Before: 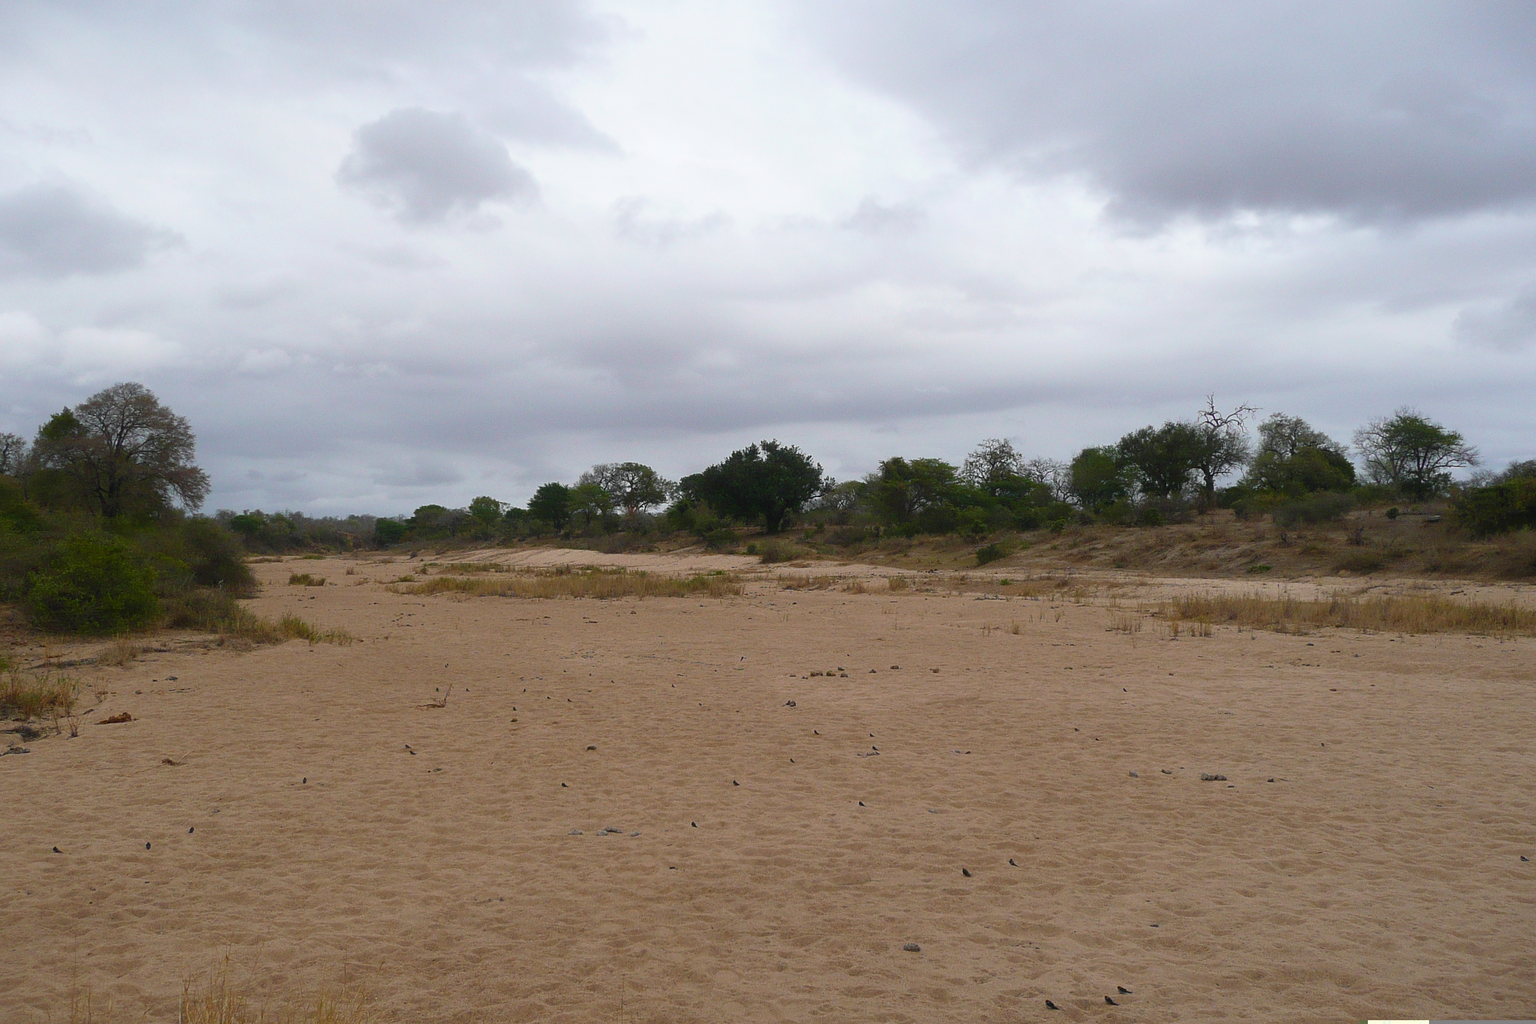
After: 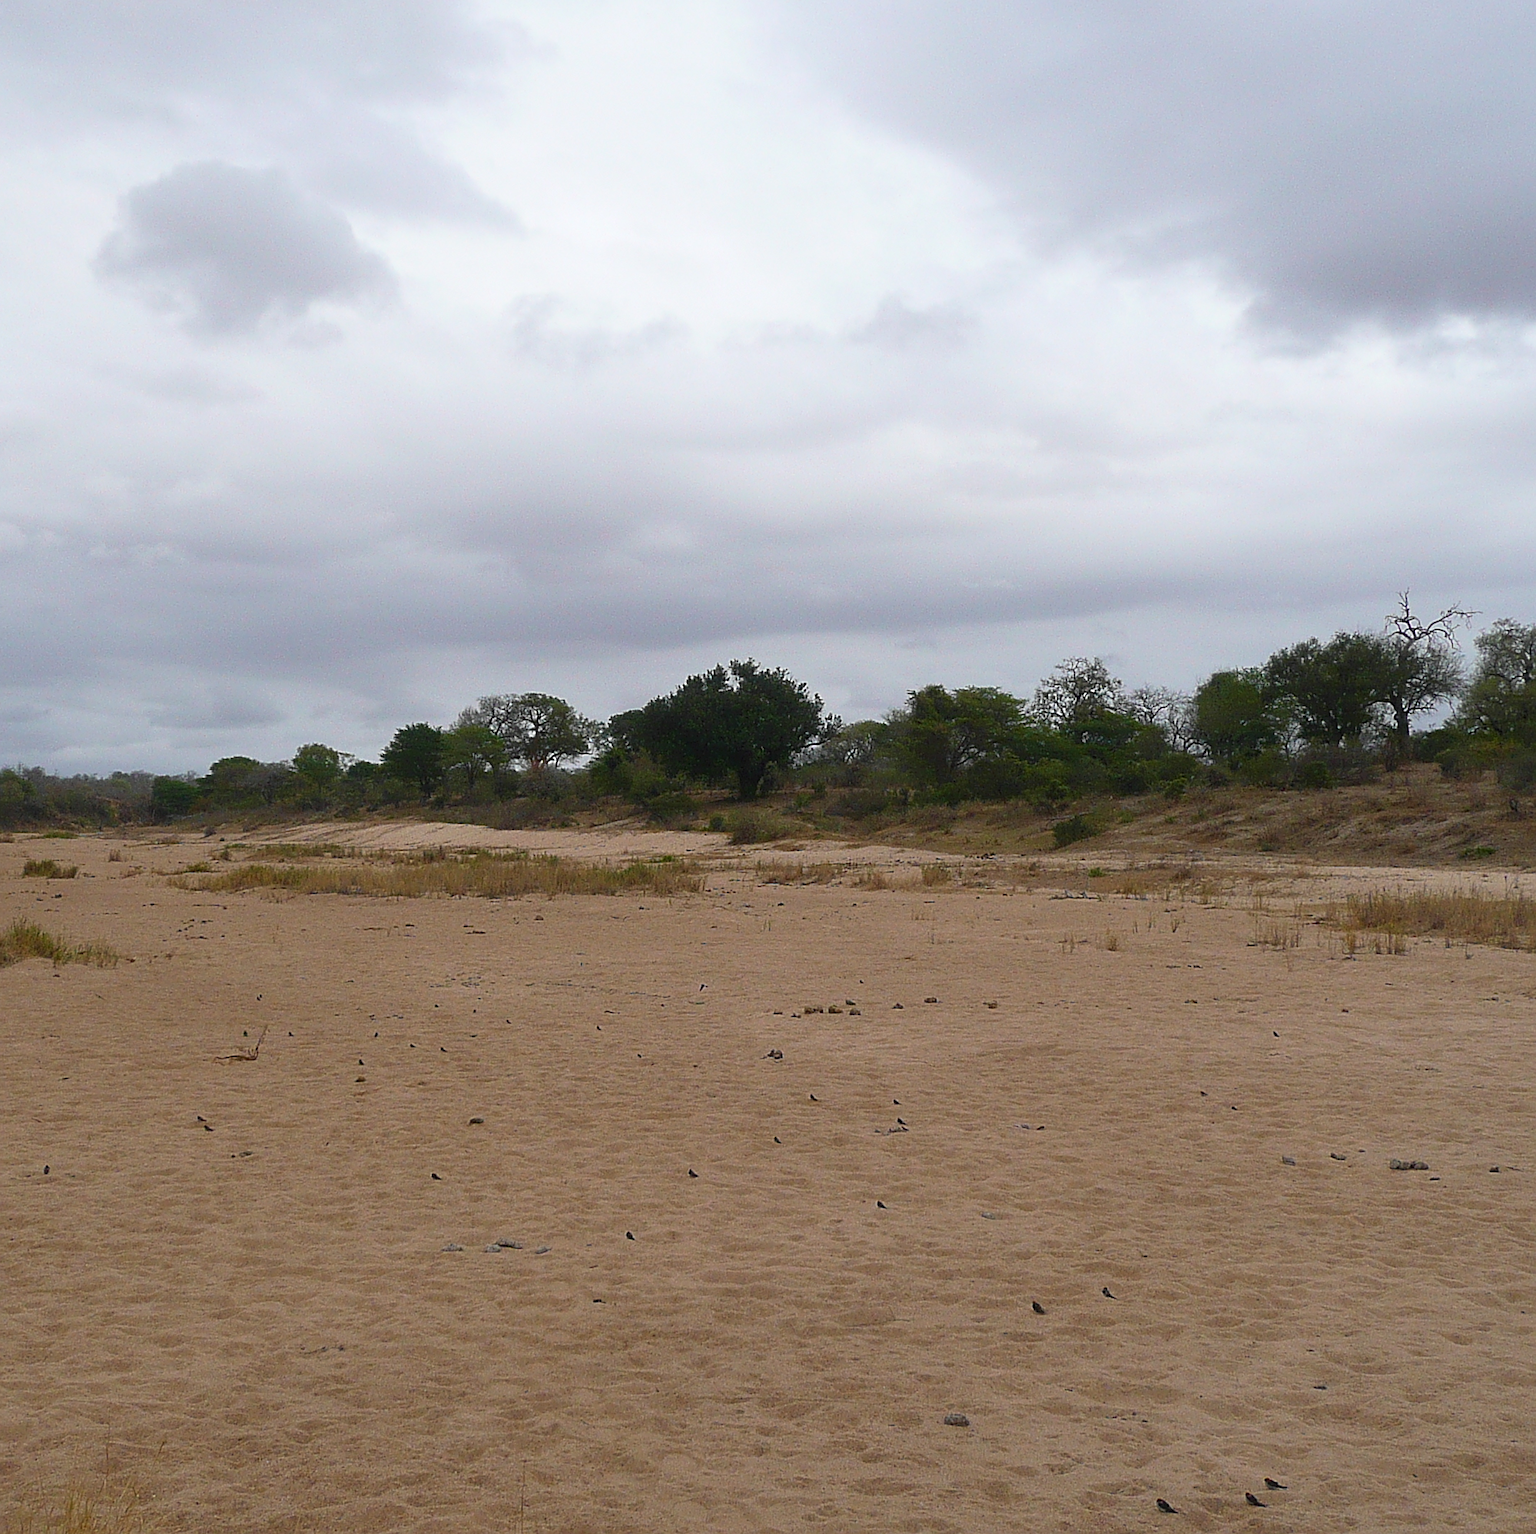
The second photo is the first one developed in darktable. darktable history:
sharpen: on, module defaults
crop and rotate: left 17.831%, right 15.435%
